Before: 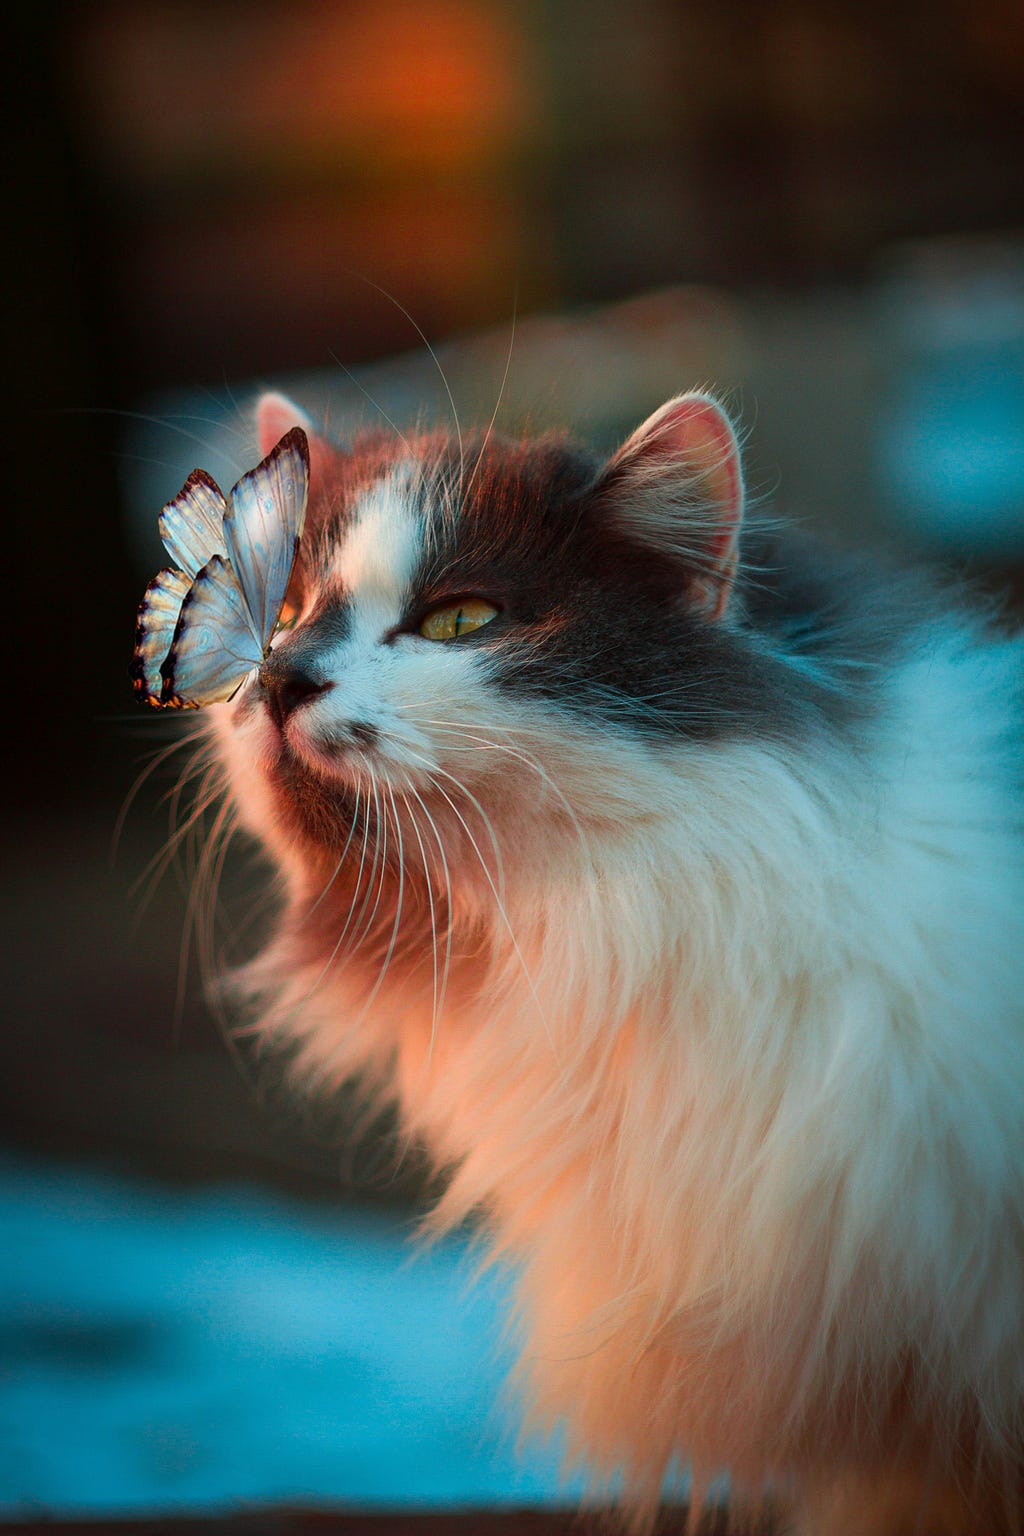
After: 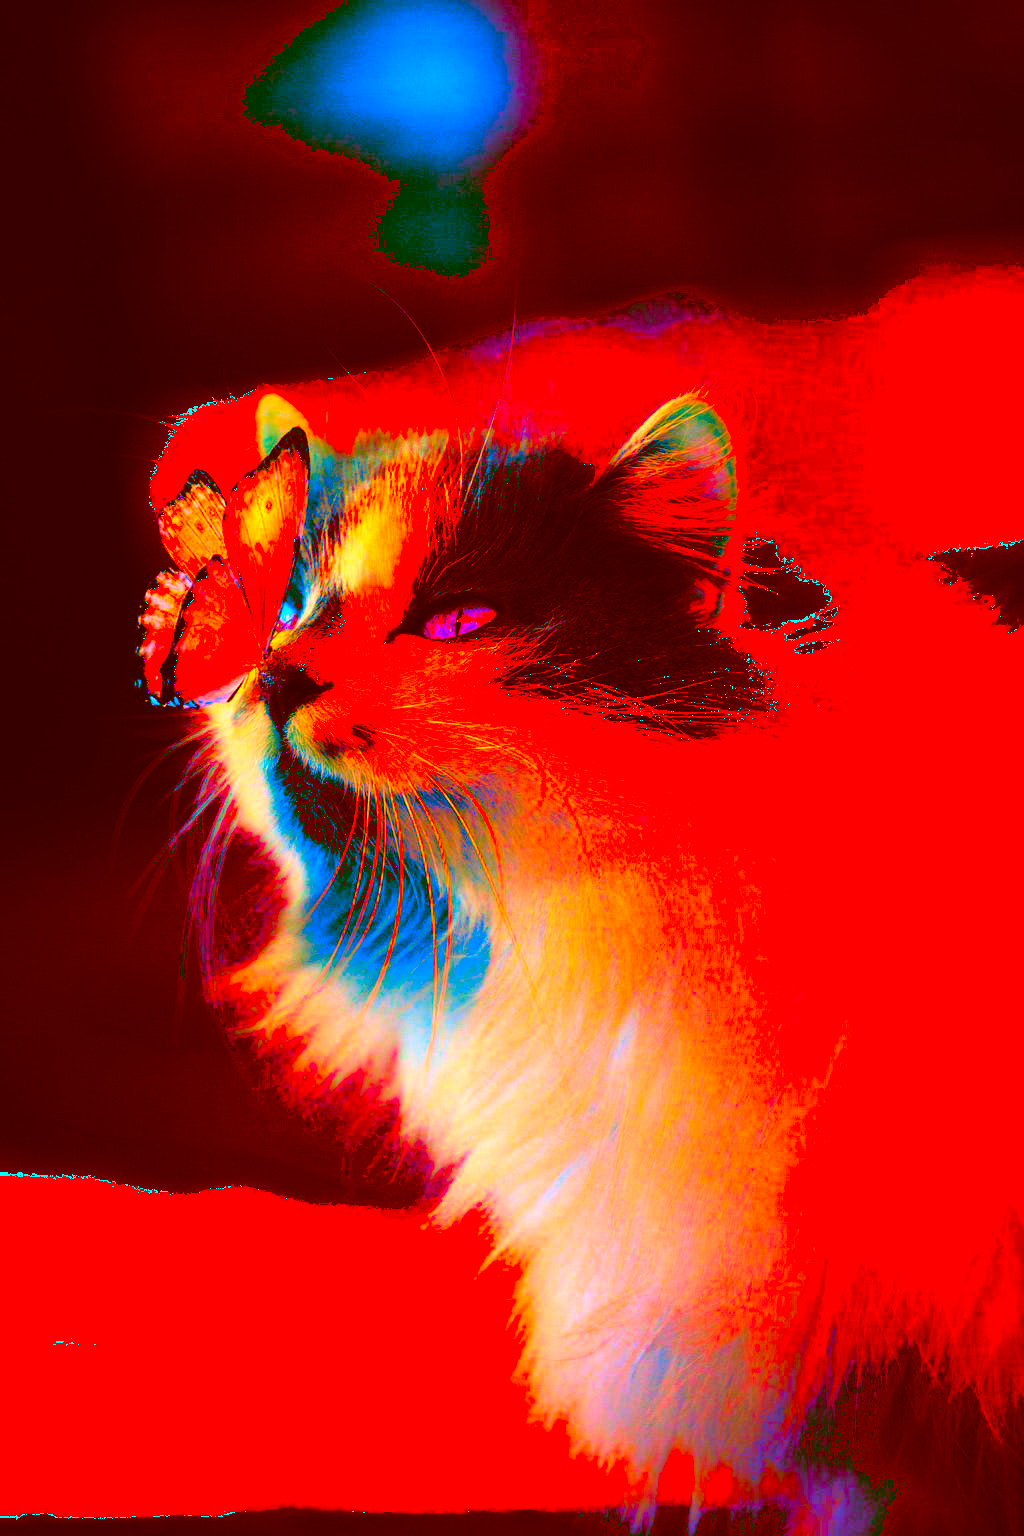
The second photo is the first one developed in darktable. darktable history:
color correction: highlights a* -39.14, highlights b* -39.43, shadows a* -39.7, shadows b* -39.41, saturation -2.97
exposure: black level correction 0.035, exposure 0.904 EV, compensate highlight preservation false
velvia: on, module defaults
color calibration: illuminant custom, x 0.372, y 0.383, temperature 4282.06 K, clip negative RGB from gamut false
